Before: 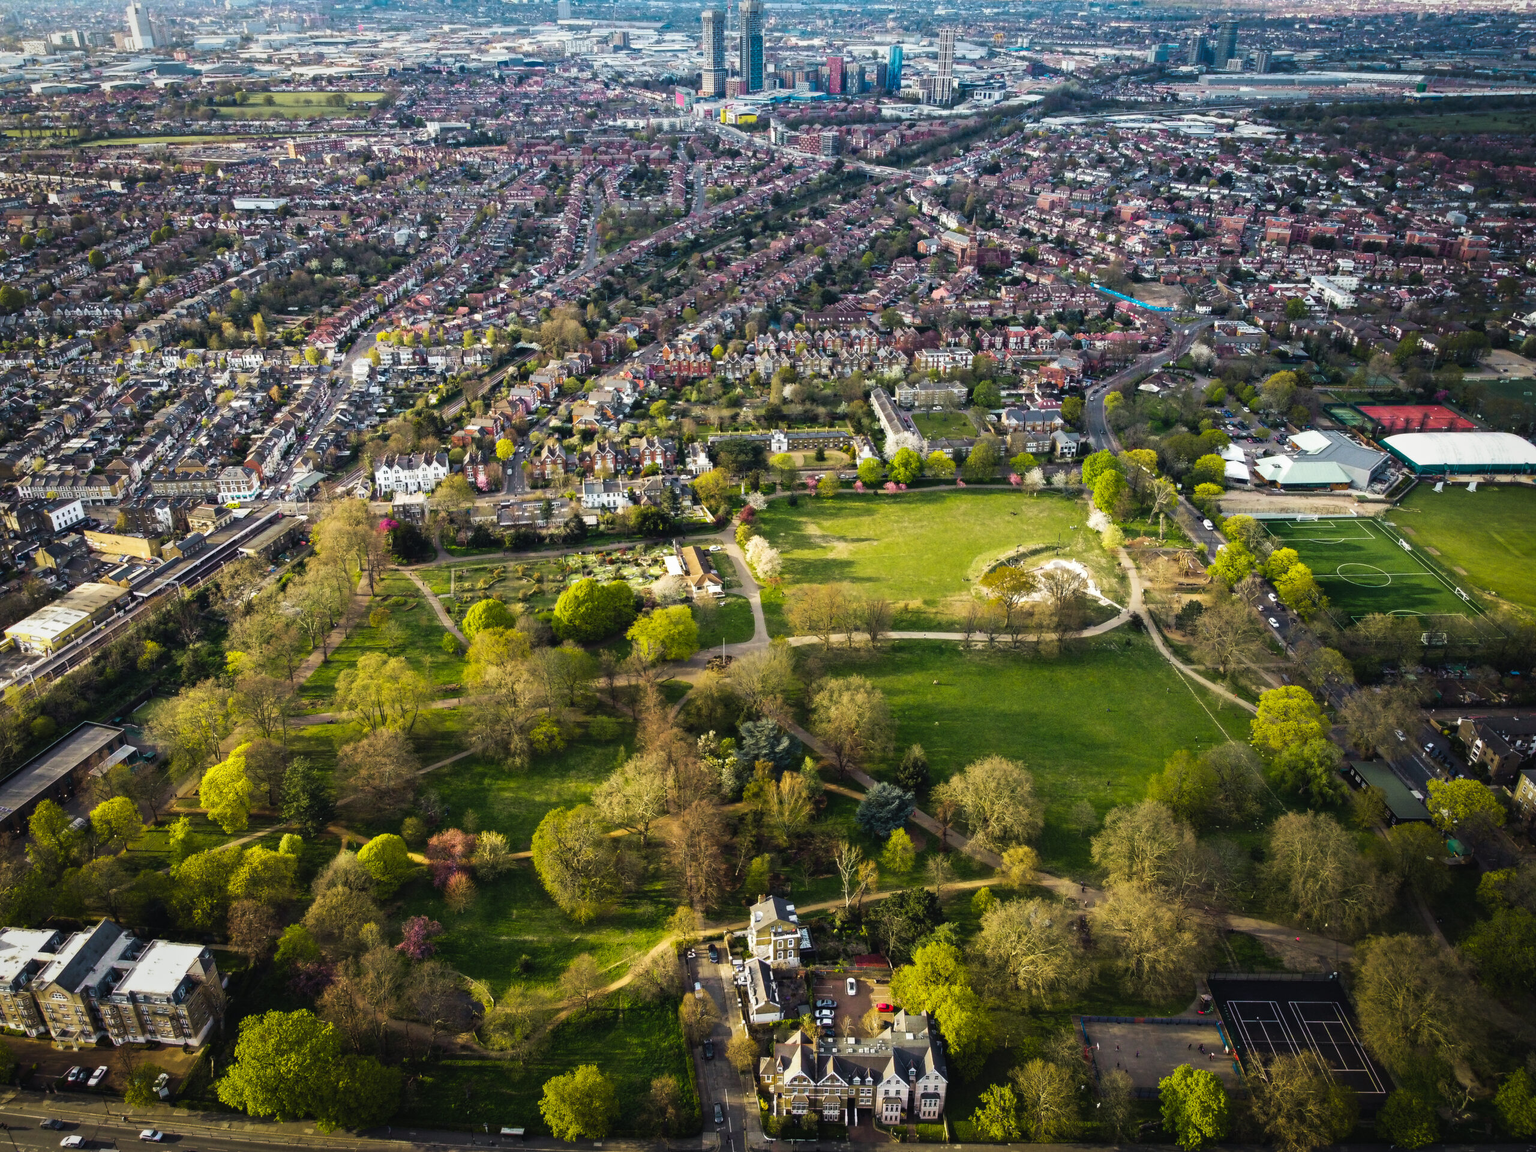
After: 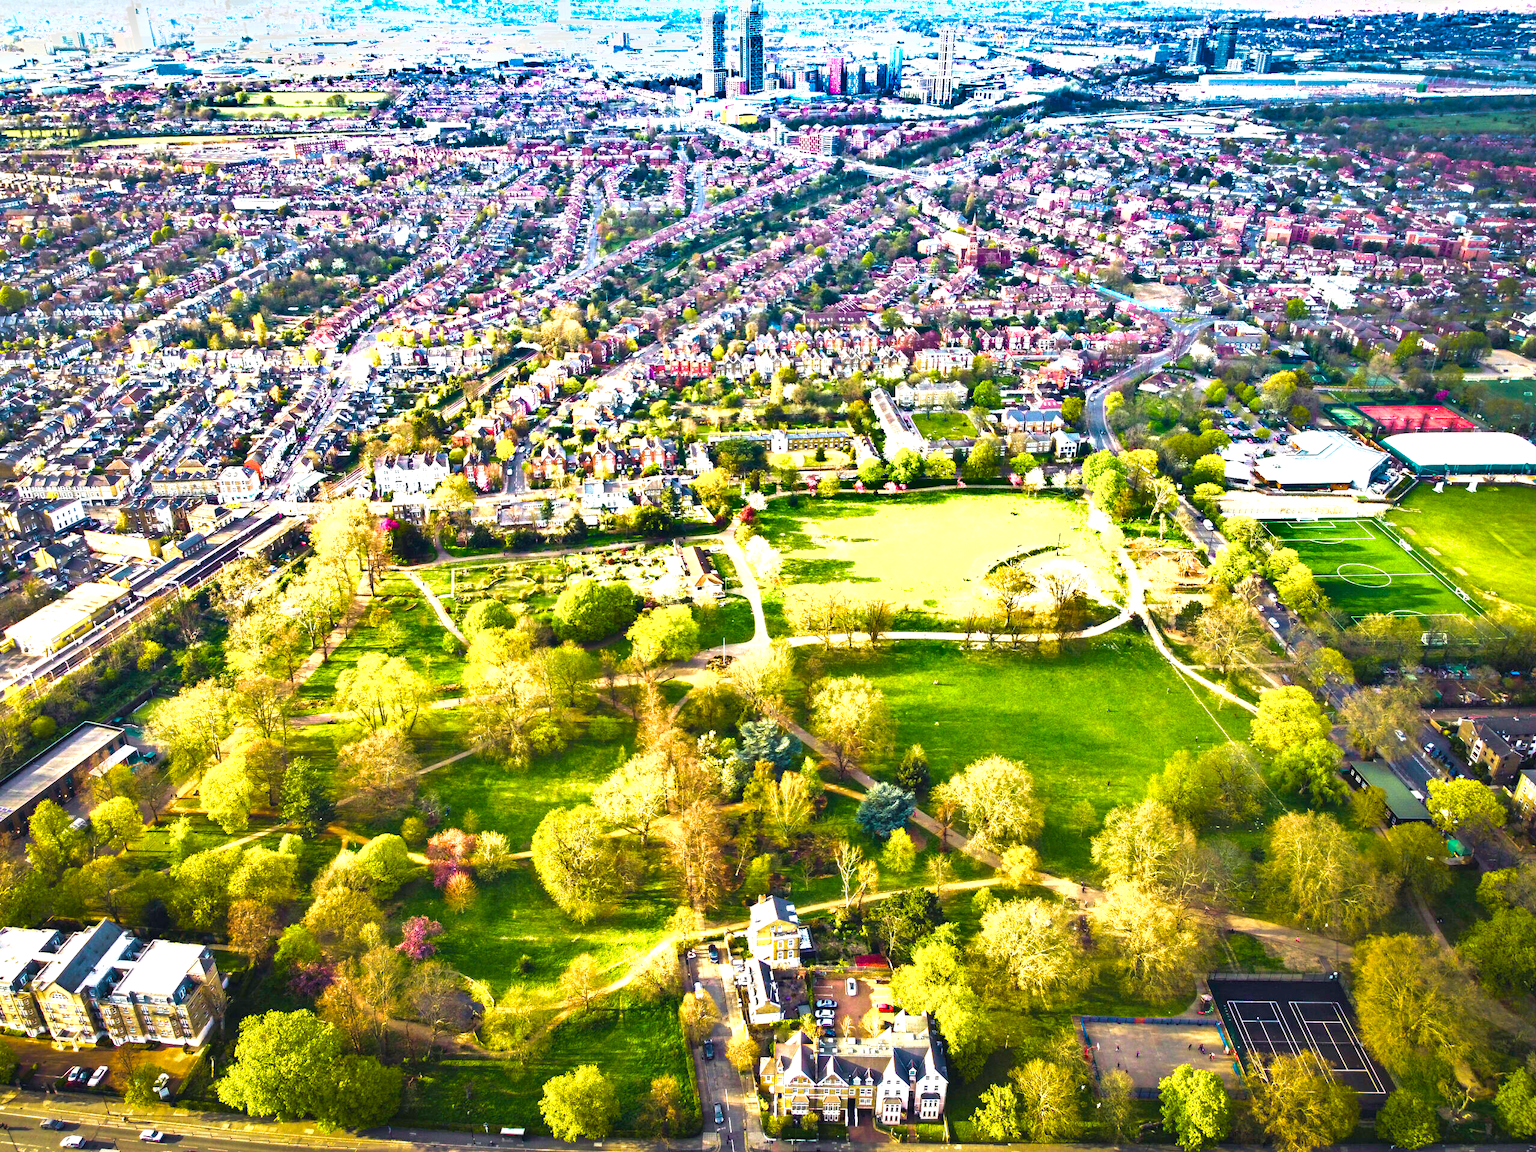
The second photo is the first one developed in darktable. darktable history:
velvia: strength 51%, mid-tones bias 0.51
shadows and highlights: soften with gaussian
exposure: black level correction 0.001, exposure 2 EV, compensate highlight preservation false
